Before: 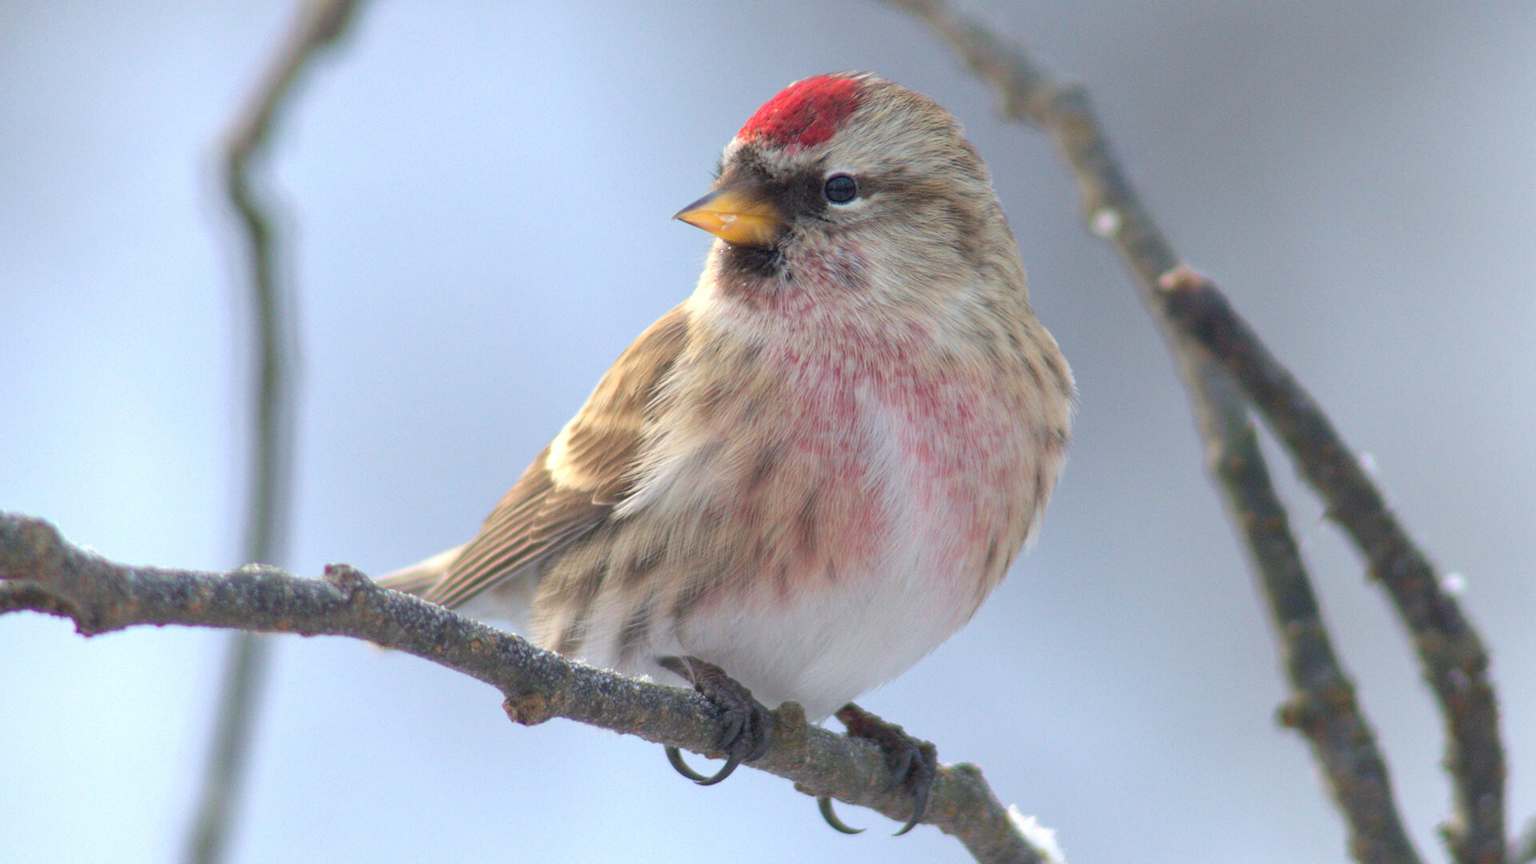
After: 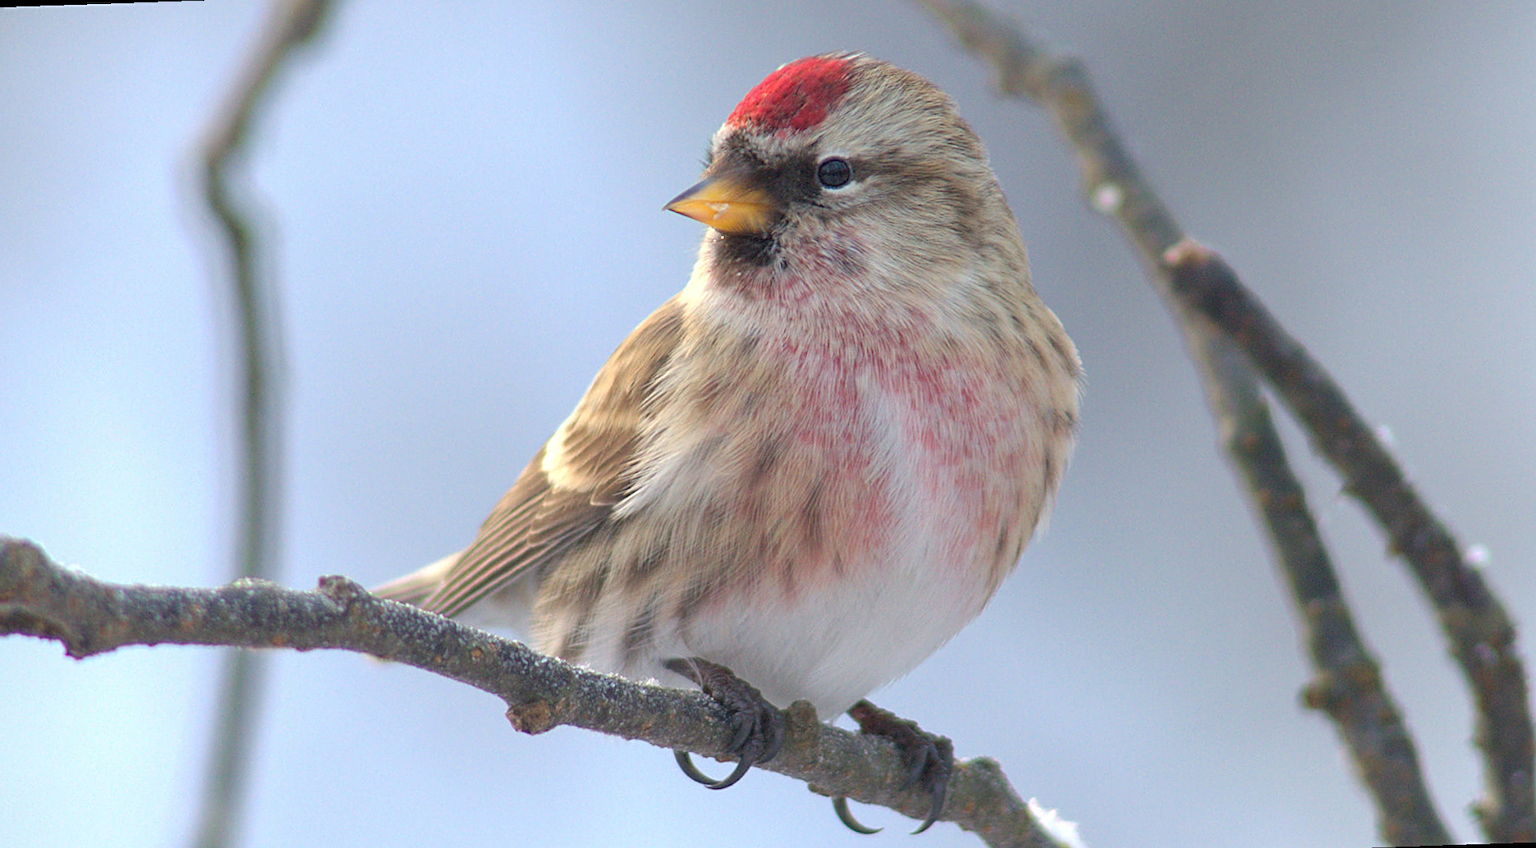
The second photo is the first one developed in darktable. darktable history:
sharpen: on, module defaults
tone curve: curves: ch0 [(0, 0) (0.003, 0.022) (0.011, 0.027) (0.025, 0.038) (0.044, 0.056) (0.069, 0.081) (0.1, 0.11) (0.136, 0.145) (0.177, 0.185) (0.224, 0.229) (0.277, 0.278) (0.335, 0.335) (0.399, 0.399) (0.468, 0.468) (0.543, 0.543) (0.623, 0.623) (0.709, 0.705) (0.801, 0.793) (0.898, 0.887) (1, 1)], preserve colors none
rotate and perspective: rotation -2°, crop left 0.022, crop right 0.978, crop top 0.049, crop bottom 0.951
